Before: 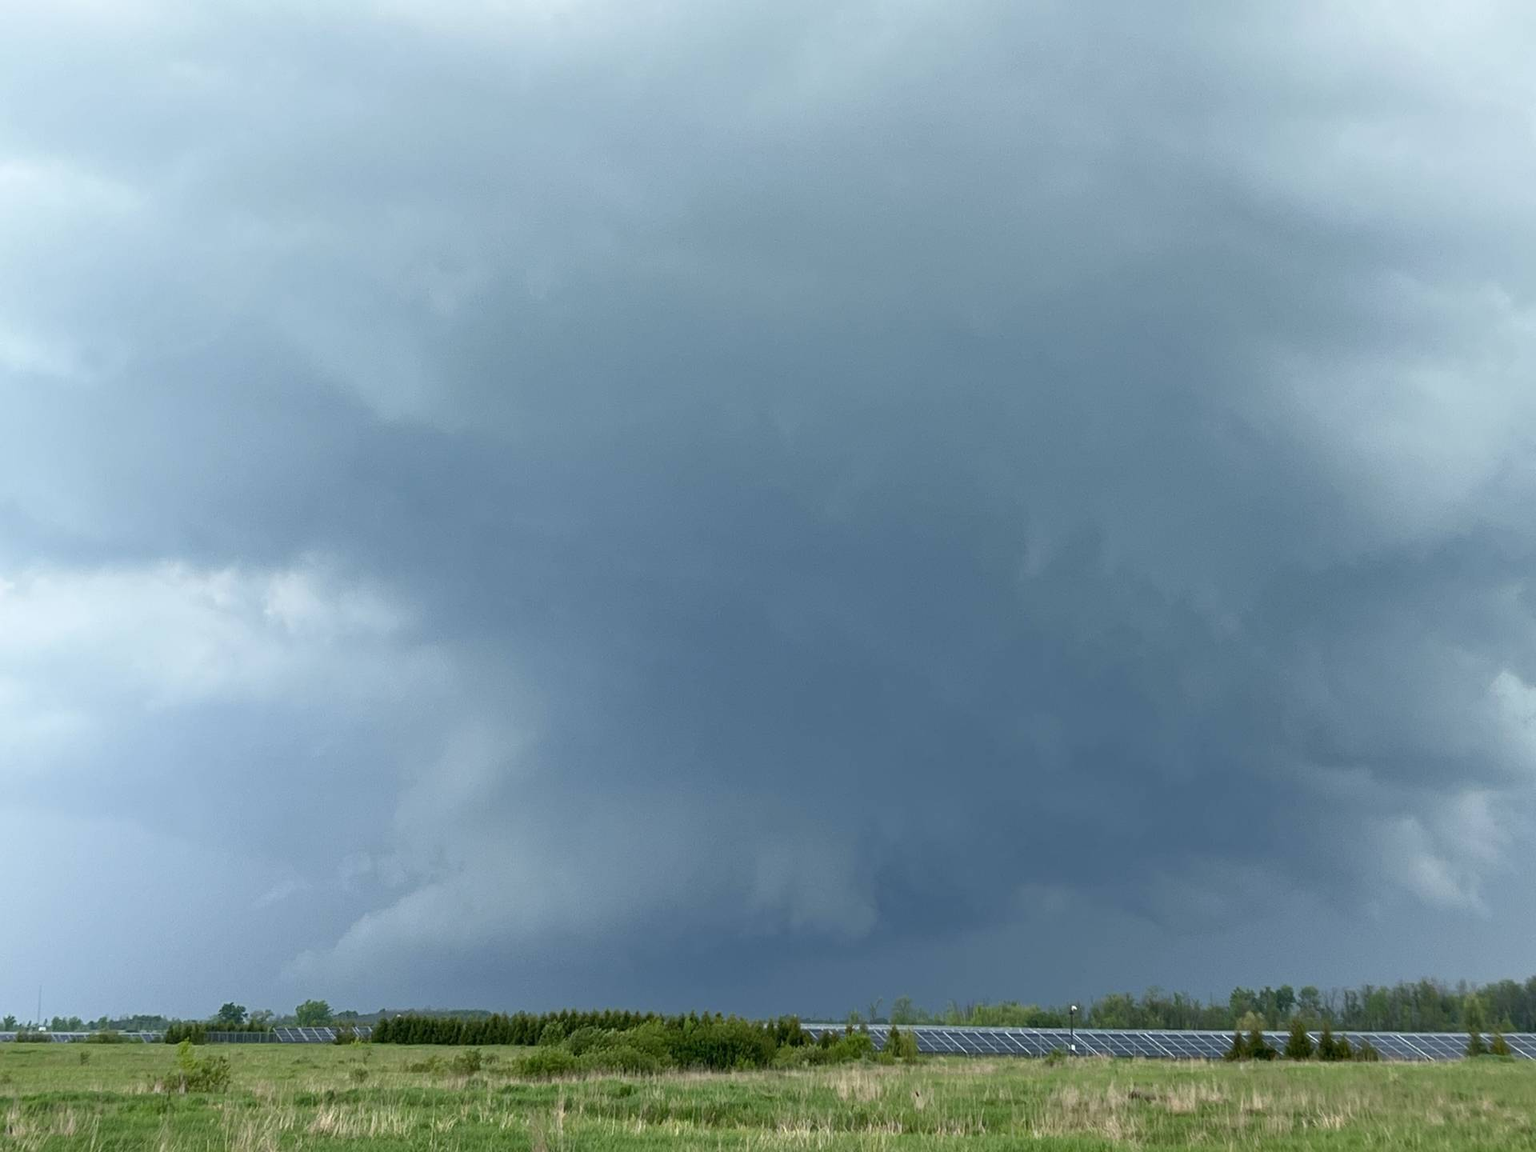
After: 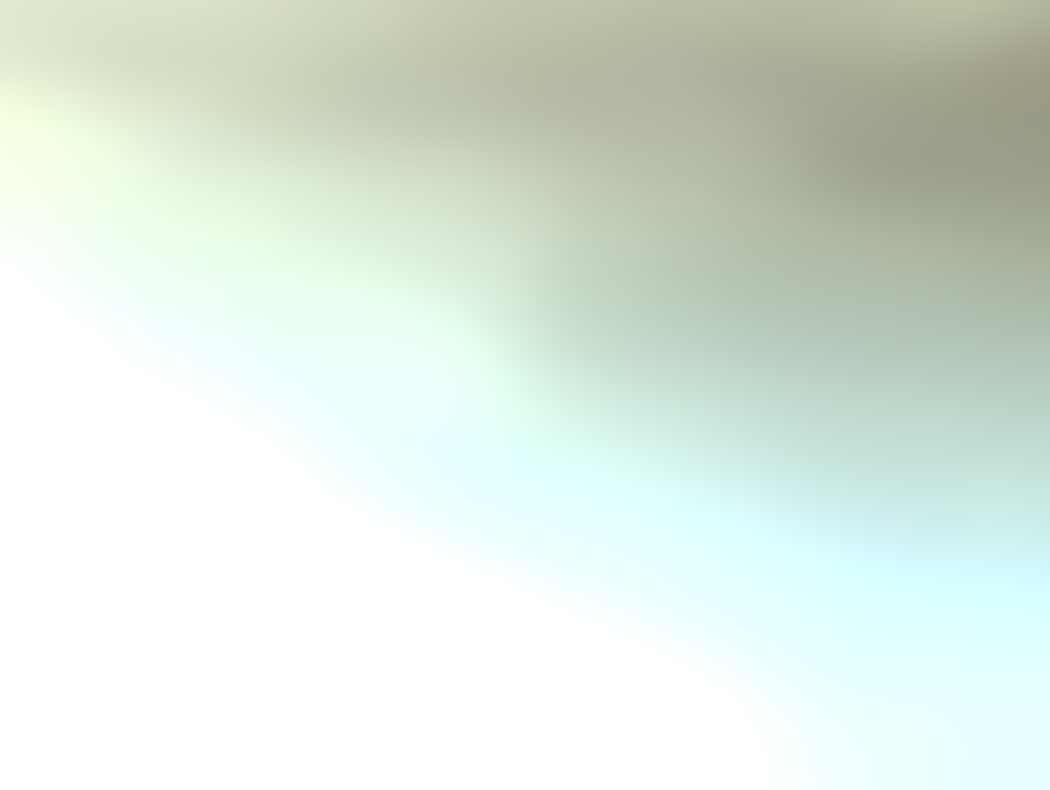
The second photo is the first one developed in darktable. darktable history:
crop and rotate: left 3.047%, top 7.509%, right 42.236%, bottom 37.598%
graduated density: density -3.9 EV
color correction: highlights a* 1.12, highlights b* 24.26, shadows a* 15.58, shadows b* 24.26
sharpen: amount 0.2
lowpass: radius 31.92, contrast 1.72, brightness -0.98, saturation 0.94
levels: levels [0.031, 0.5, 0.969]
local contrast: on, module defaults
